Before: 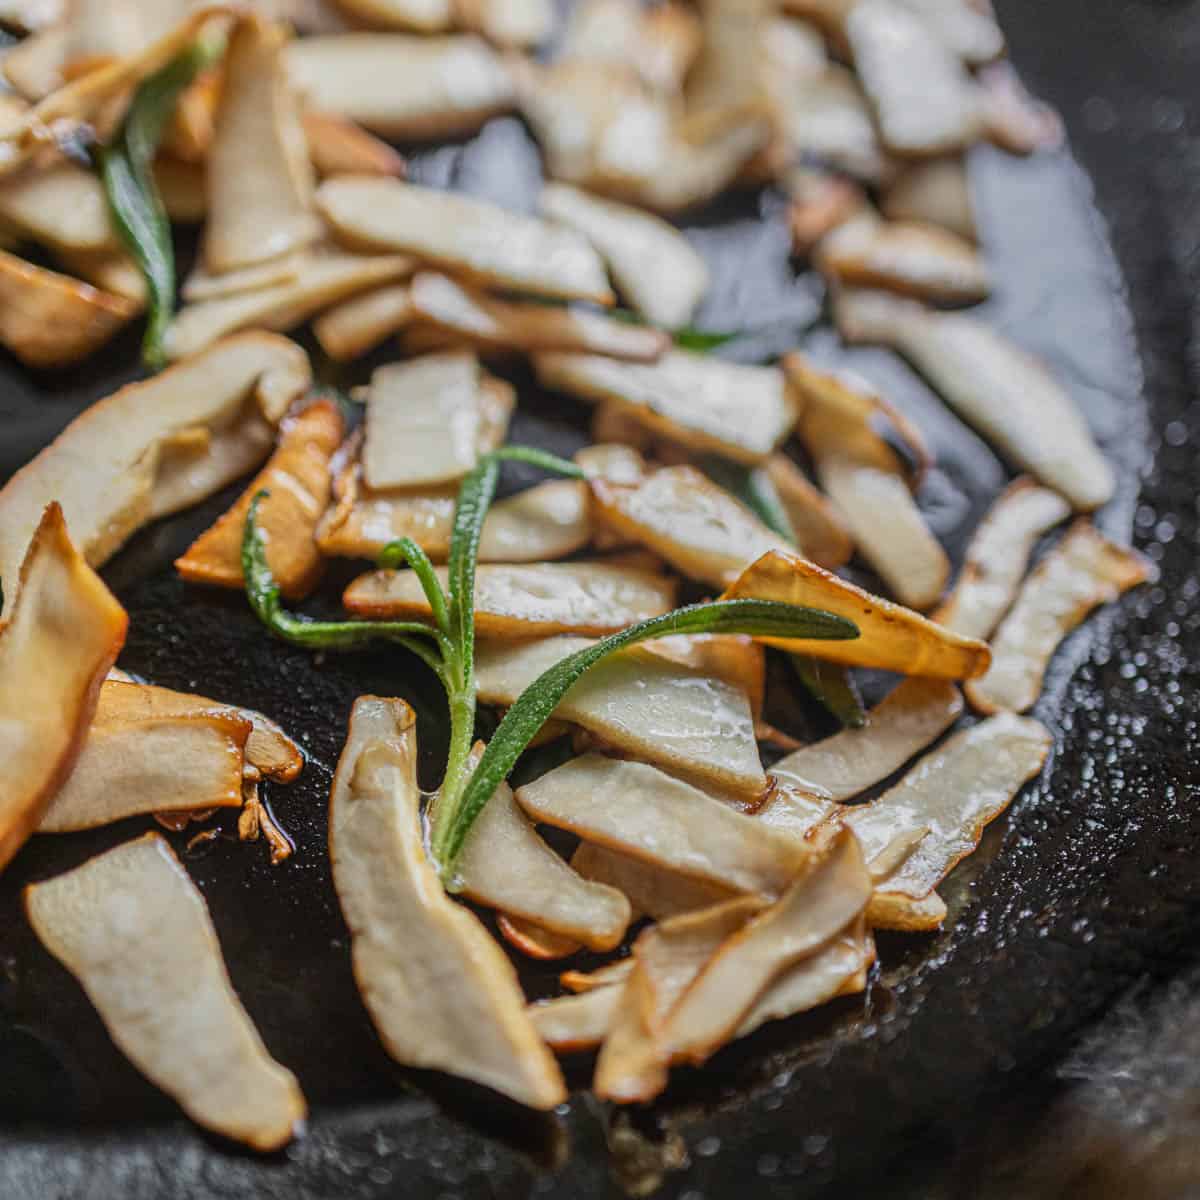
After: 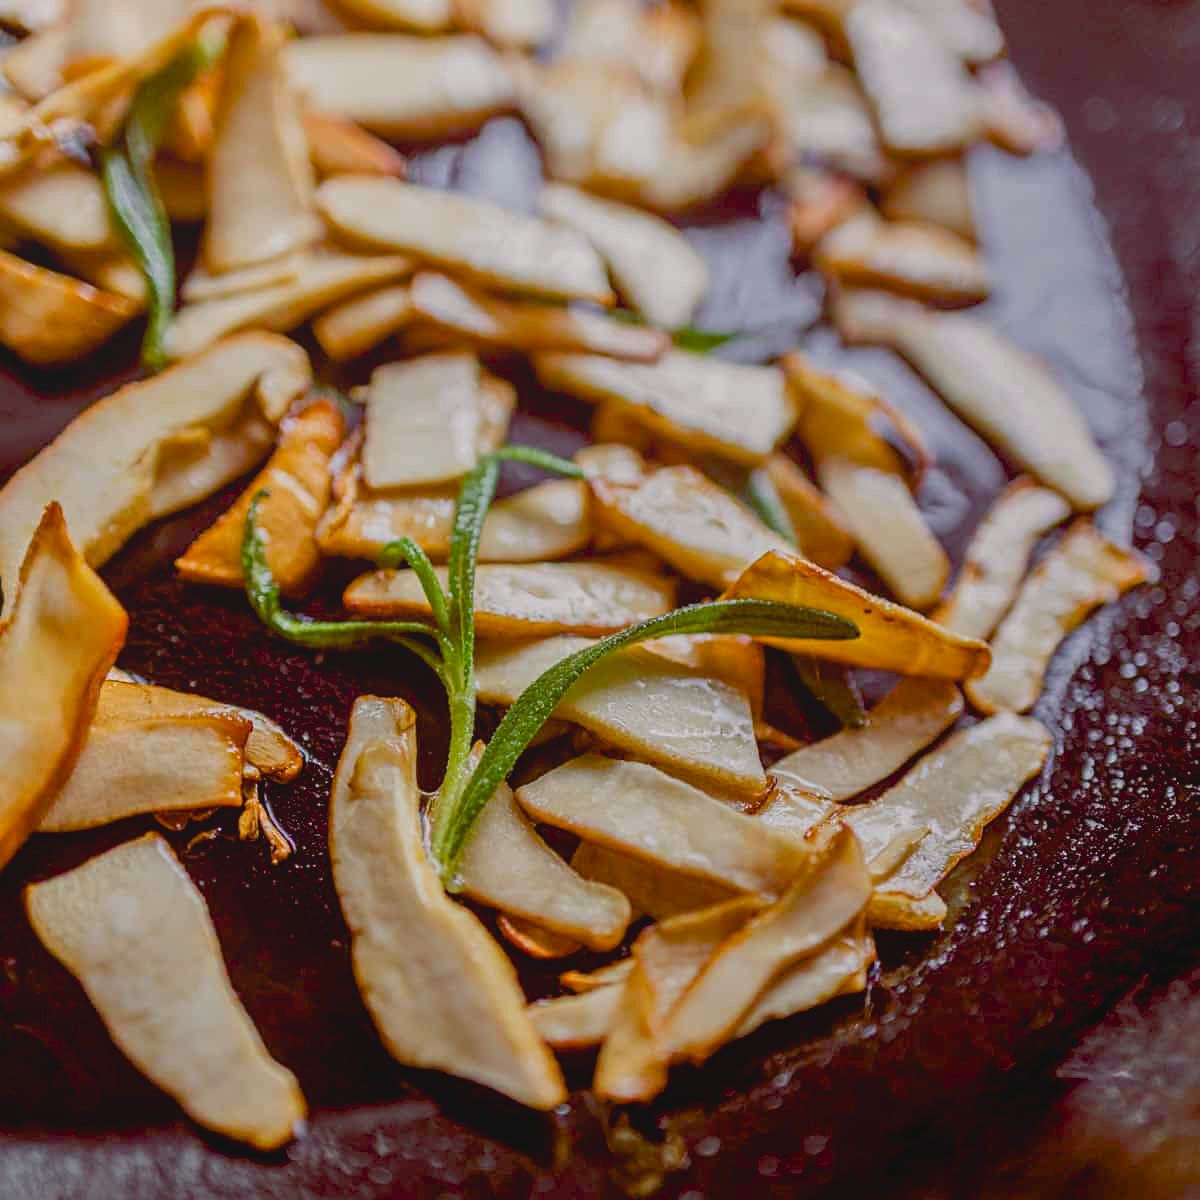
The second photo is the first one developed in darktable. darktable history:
sharpen: amount 0.21
local contrast: highlights 69%, shadows 67%, detail 82%, midtone range 0.329
color balance rgb: global offset › luminance -0.211%, global offset › chroma 0.271%, perceptual saturation grading › global saturation 46.327%, perceptual saturation grading › highlights -48.932%, perceptual saturation grading › shadows 29.722%
